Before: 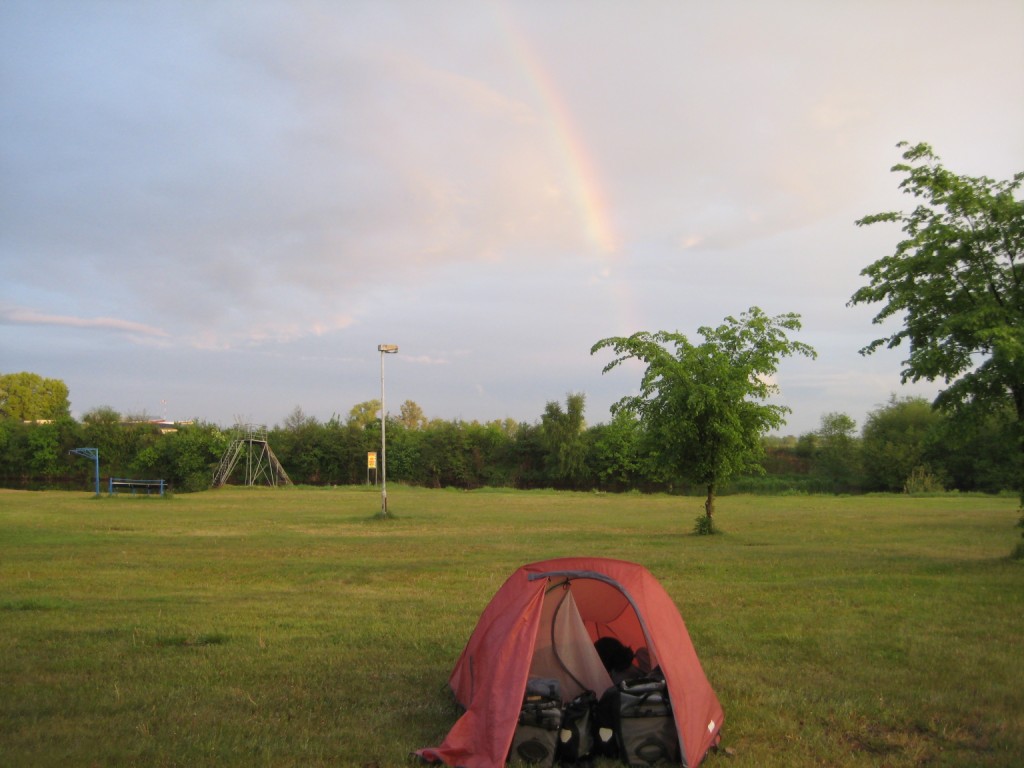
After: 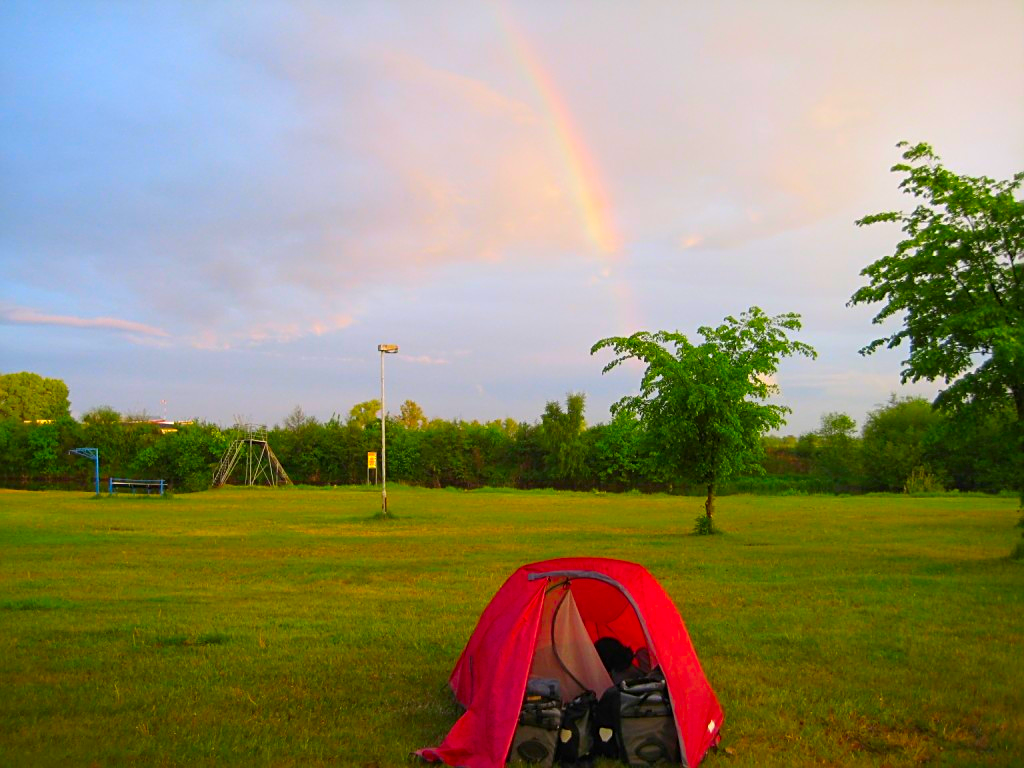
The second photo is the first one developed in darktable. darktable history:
sharpen: on, module defaults
color correction: saturation 2.15
